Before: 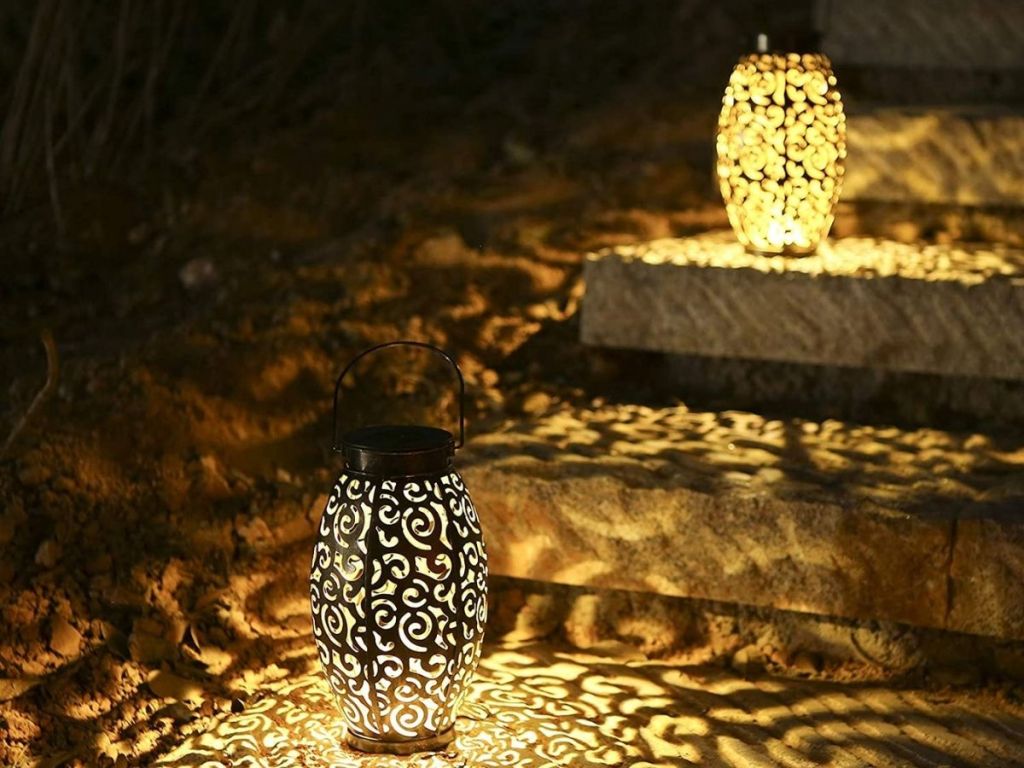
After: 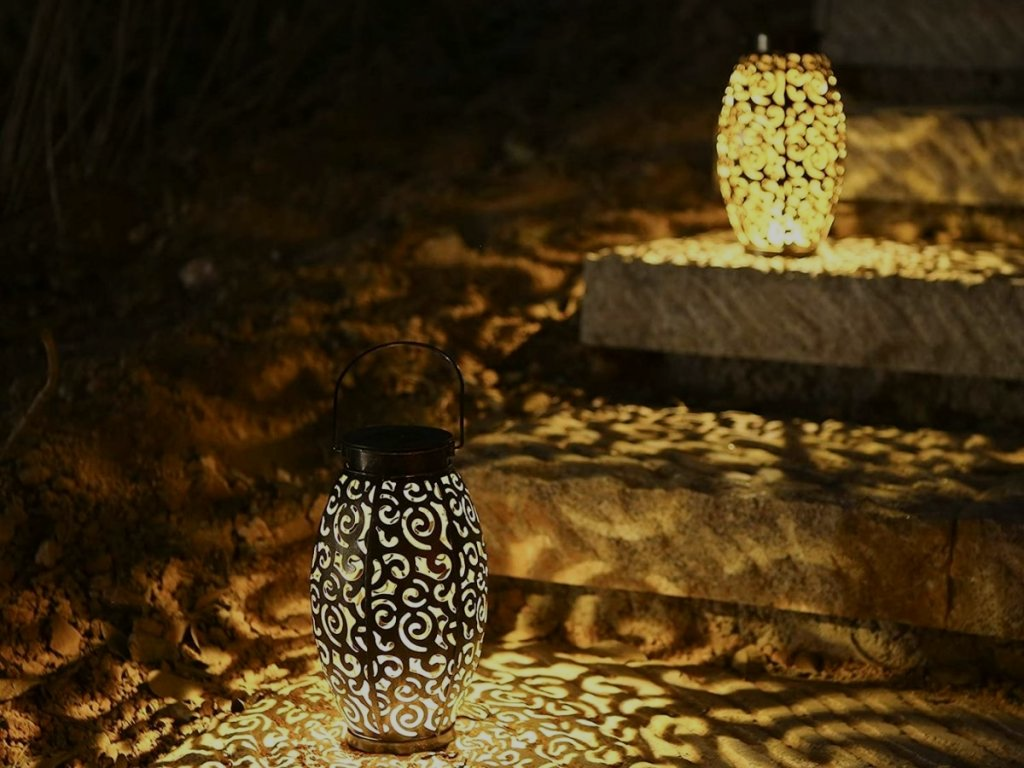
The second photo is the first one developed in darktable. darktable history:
exposure: black level correction 0, exposure -0.79 EV, compensate exposure bias true, compensate highlight preservation false
